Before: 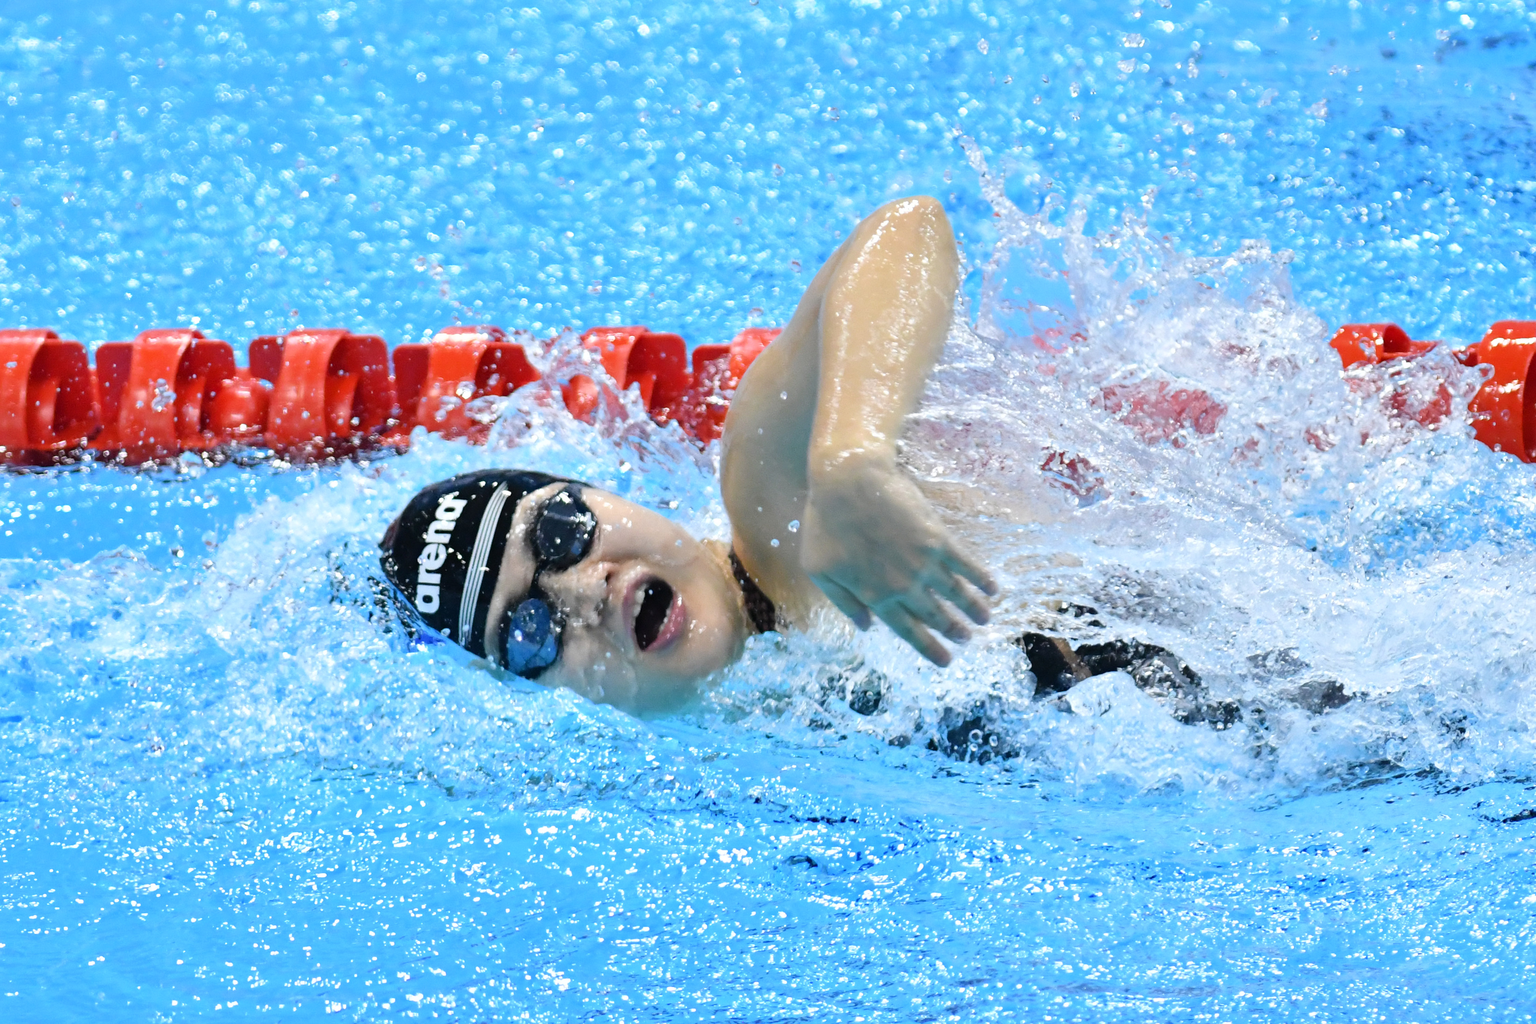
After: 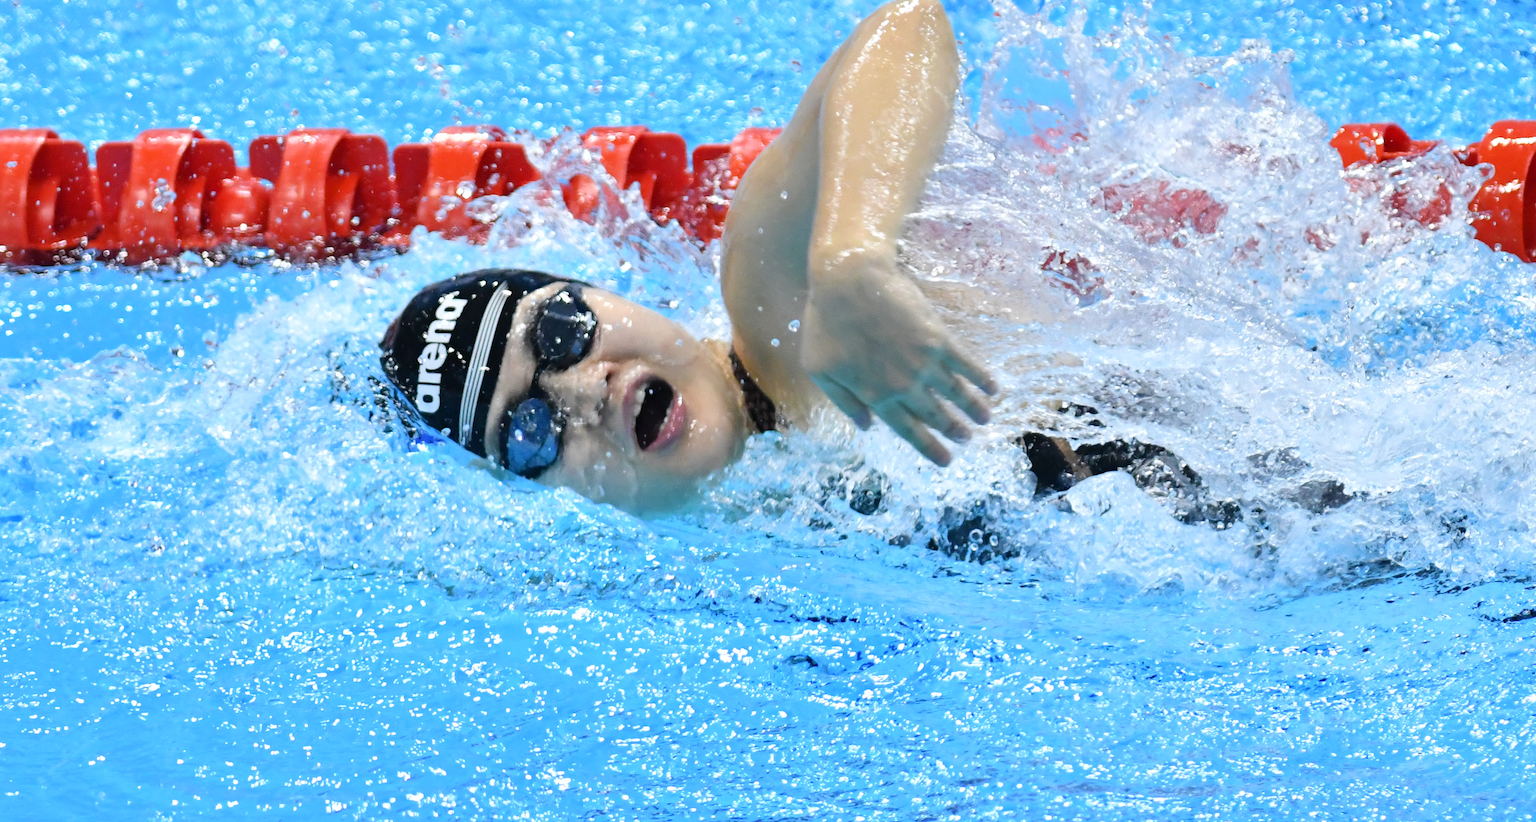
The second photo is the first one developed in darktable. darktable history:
crop and rotate: top 19.604%
